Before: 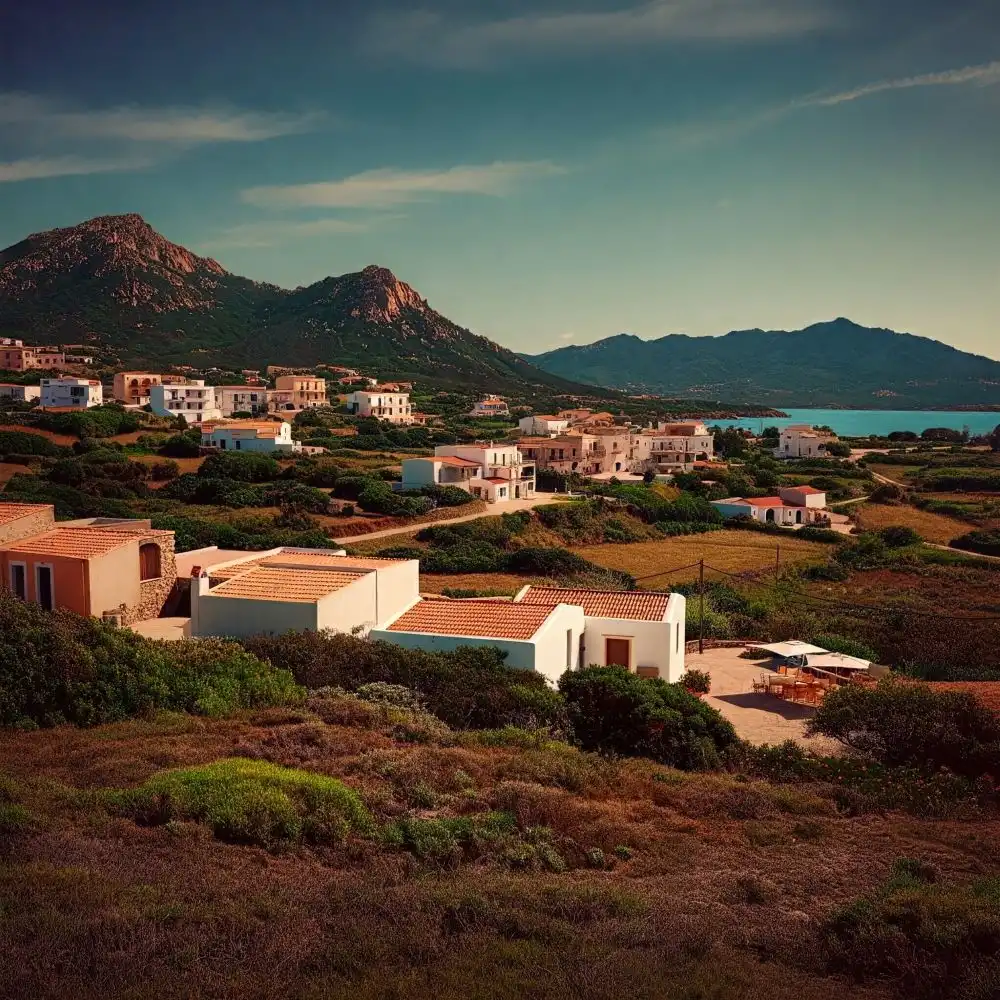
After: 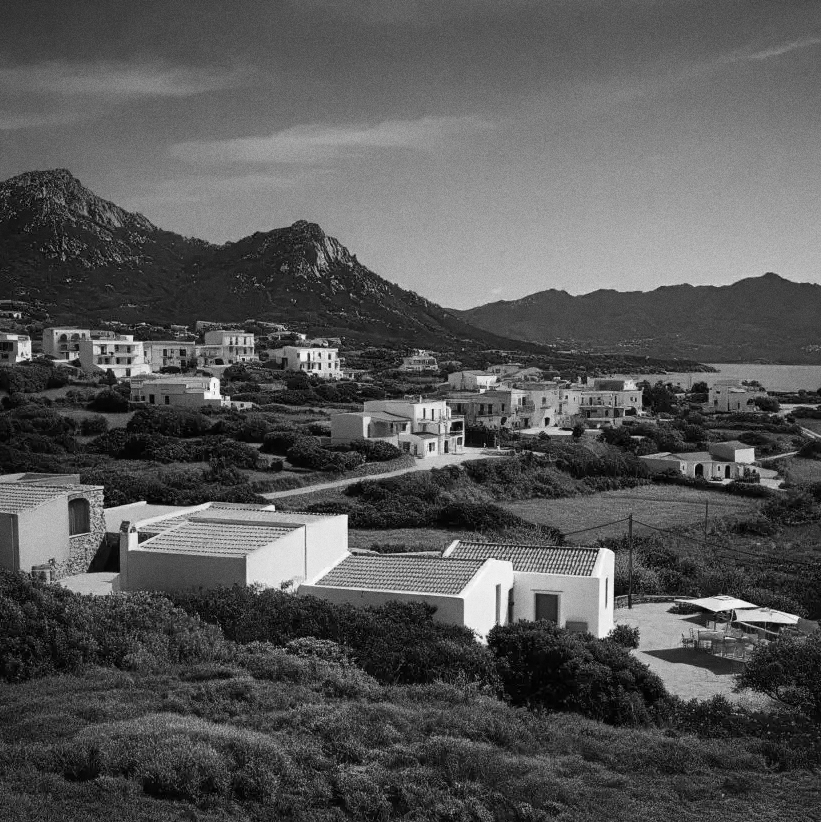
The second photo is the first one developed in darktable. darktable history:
monochrome: on, module defaults
crop and rotate: left 7.196%, top 4.574%, right 10.605%, bottom 13.178%
grain: on, module defaults
